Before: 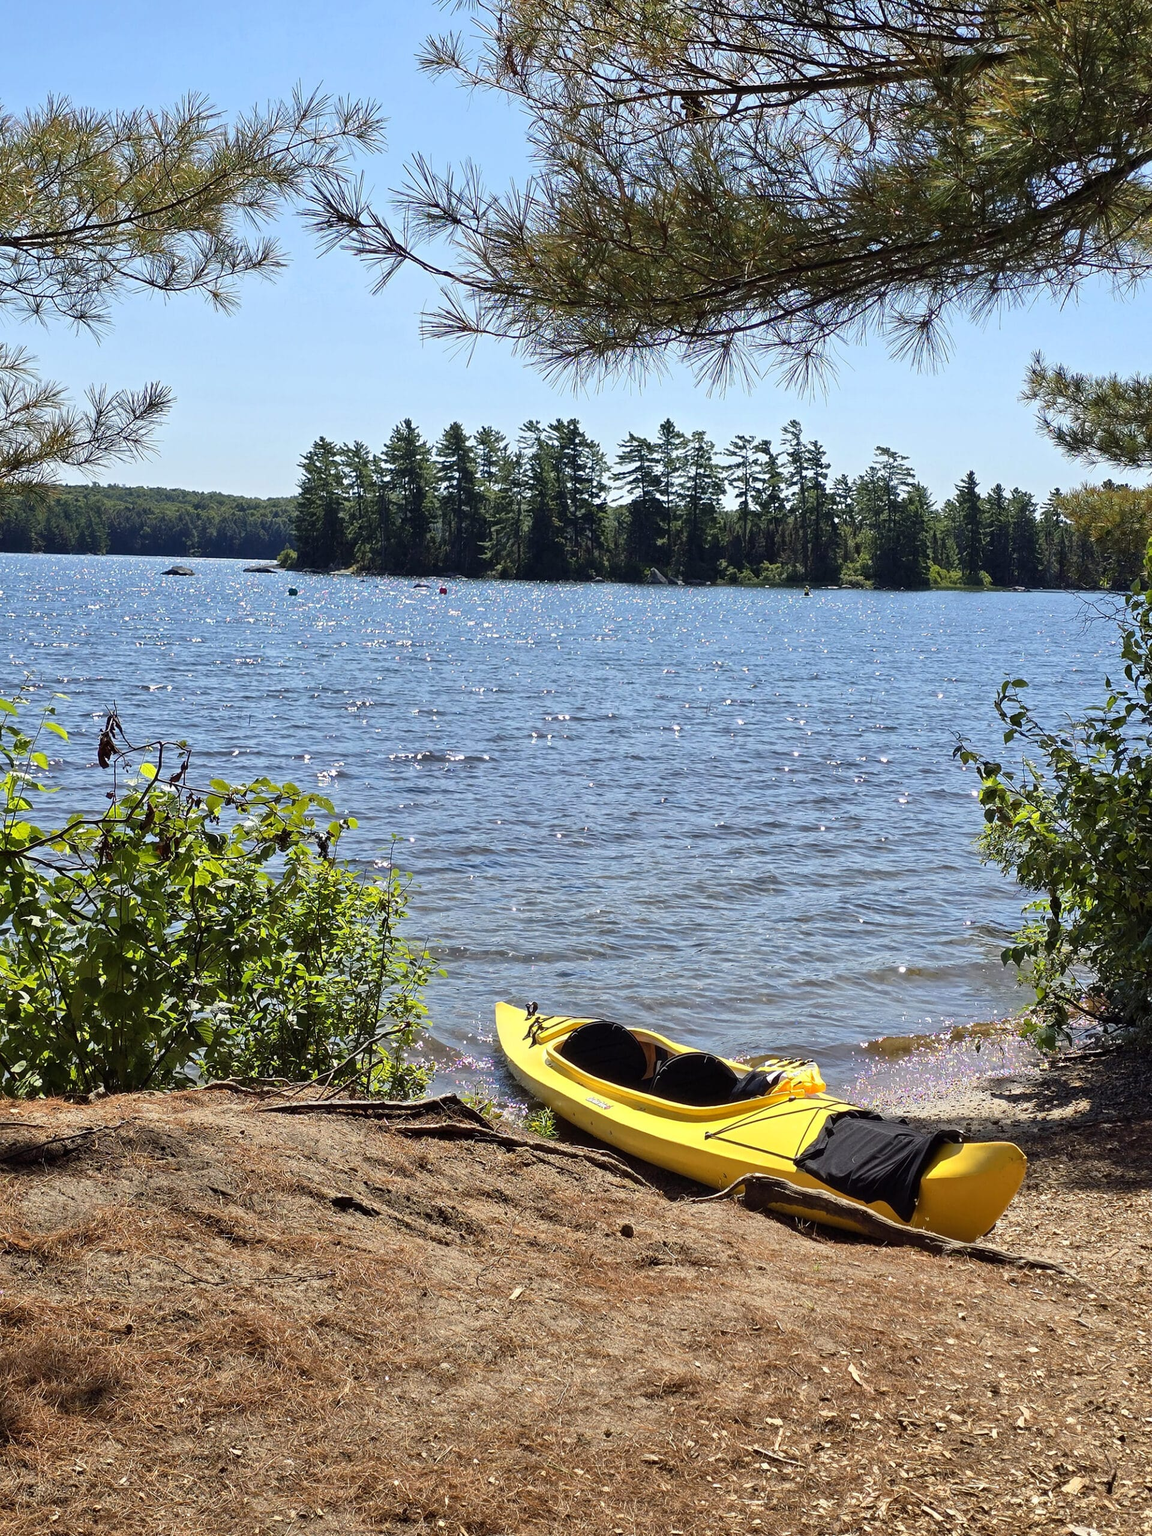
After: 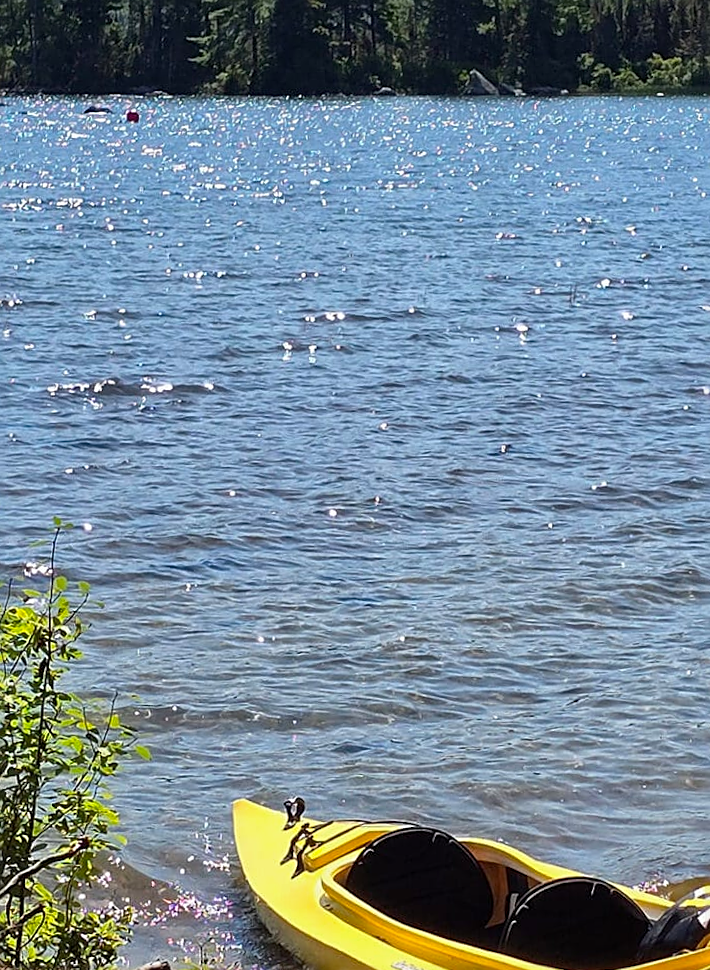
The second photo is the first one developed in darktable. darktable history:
rotate and perspective: rotation -1.68°, lens shift (vertical) -0.146, crop left 0.049, crop right 0.912, crop top 0.032, crop bottom 0.96
sharpen: on, module defaults
exposure: exposure -0.116 EV, compensate exposure bias true, compensate highlight preservation false
crop: left 30%, top 30%, right 30%, bottom 30%
